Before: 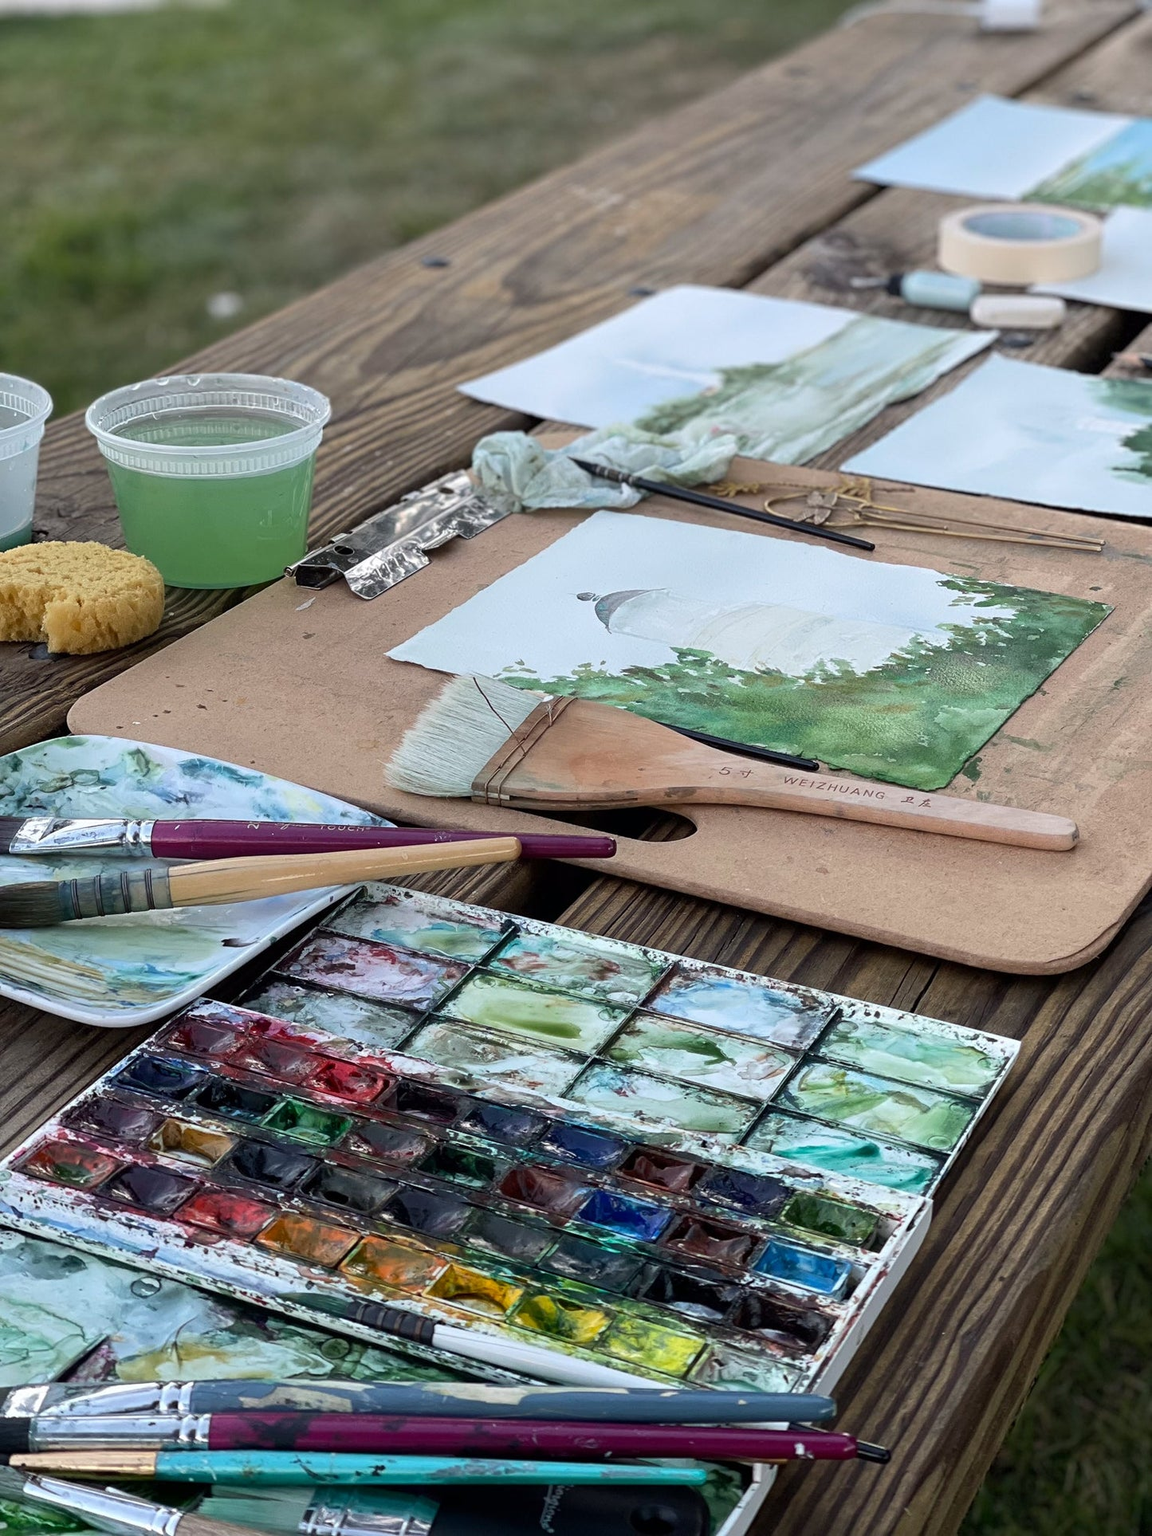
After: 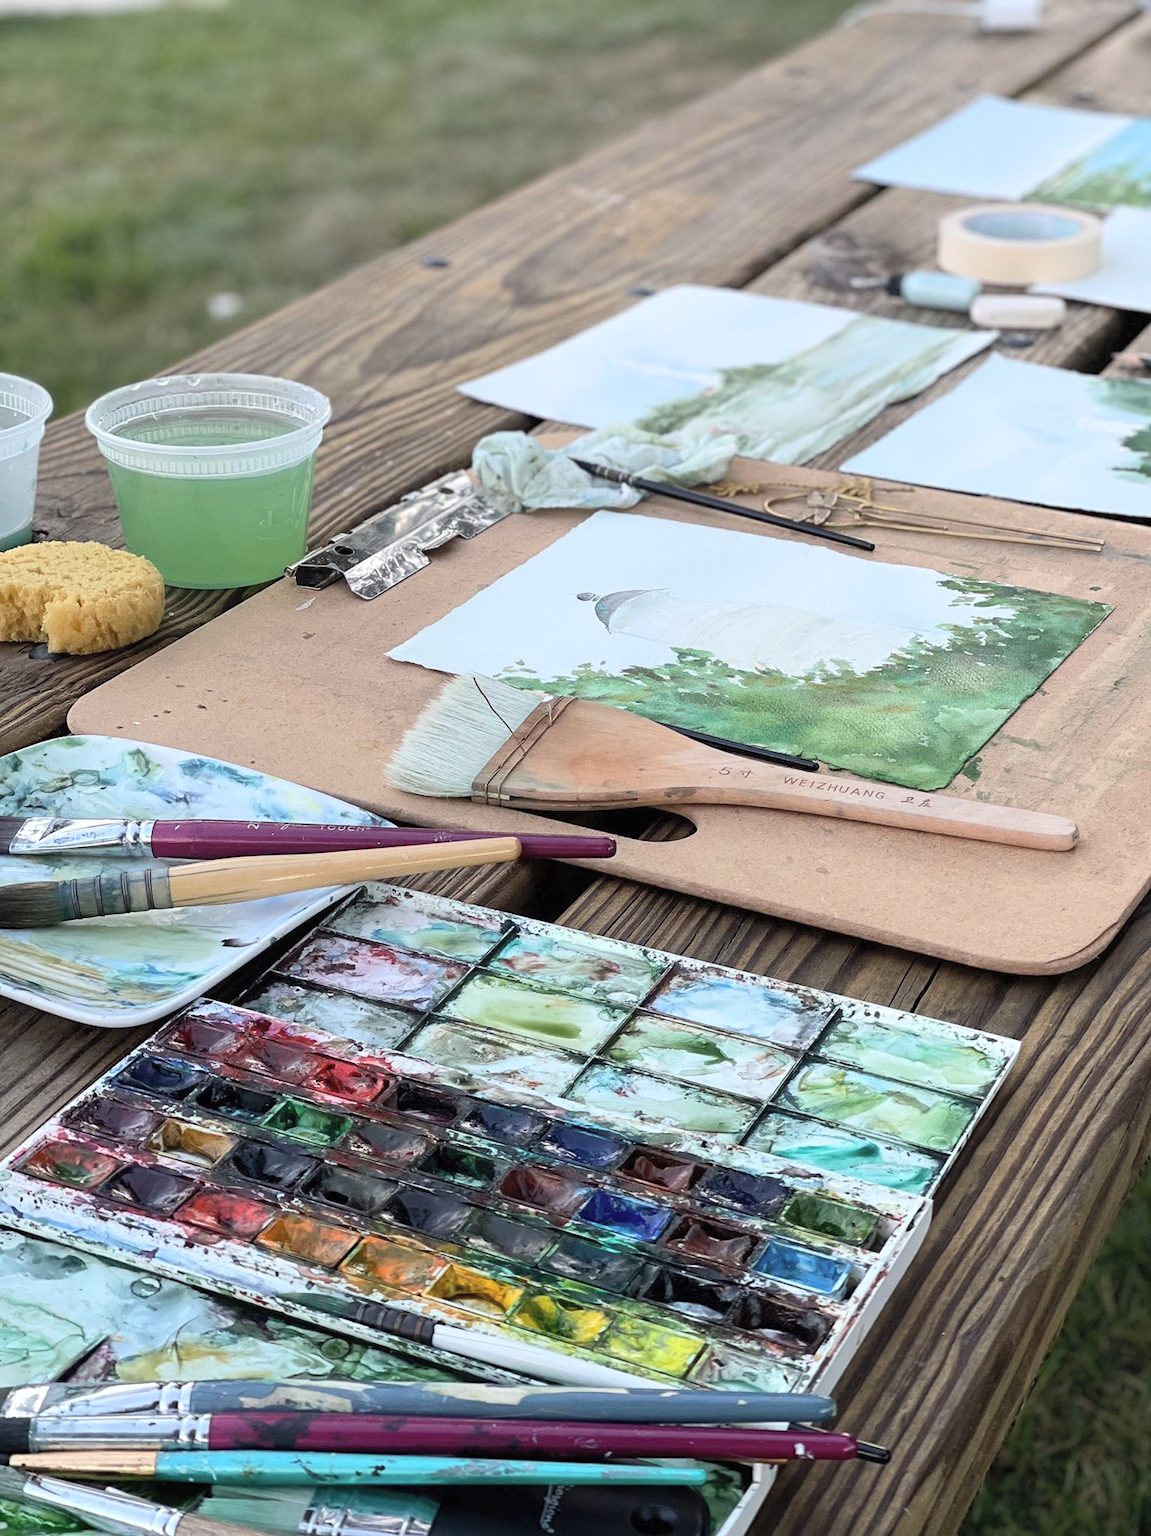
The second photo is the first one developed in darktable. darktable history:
contrast brightness saturation: contrast 0.14, brightness 0.21
exposure: compensate exposure bias true, compensate highlight preservation false
